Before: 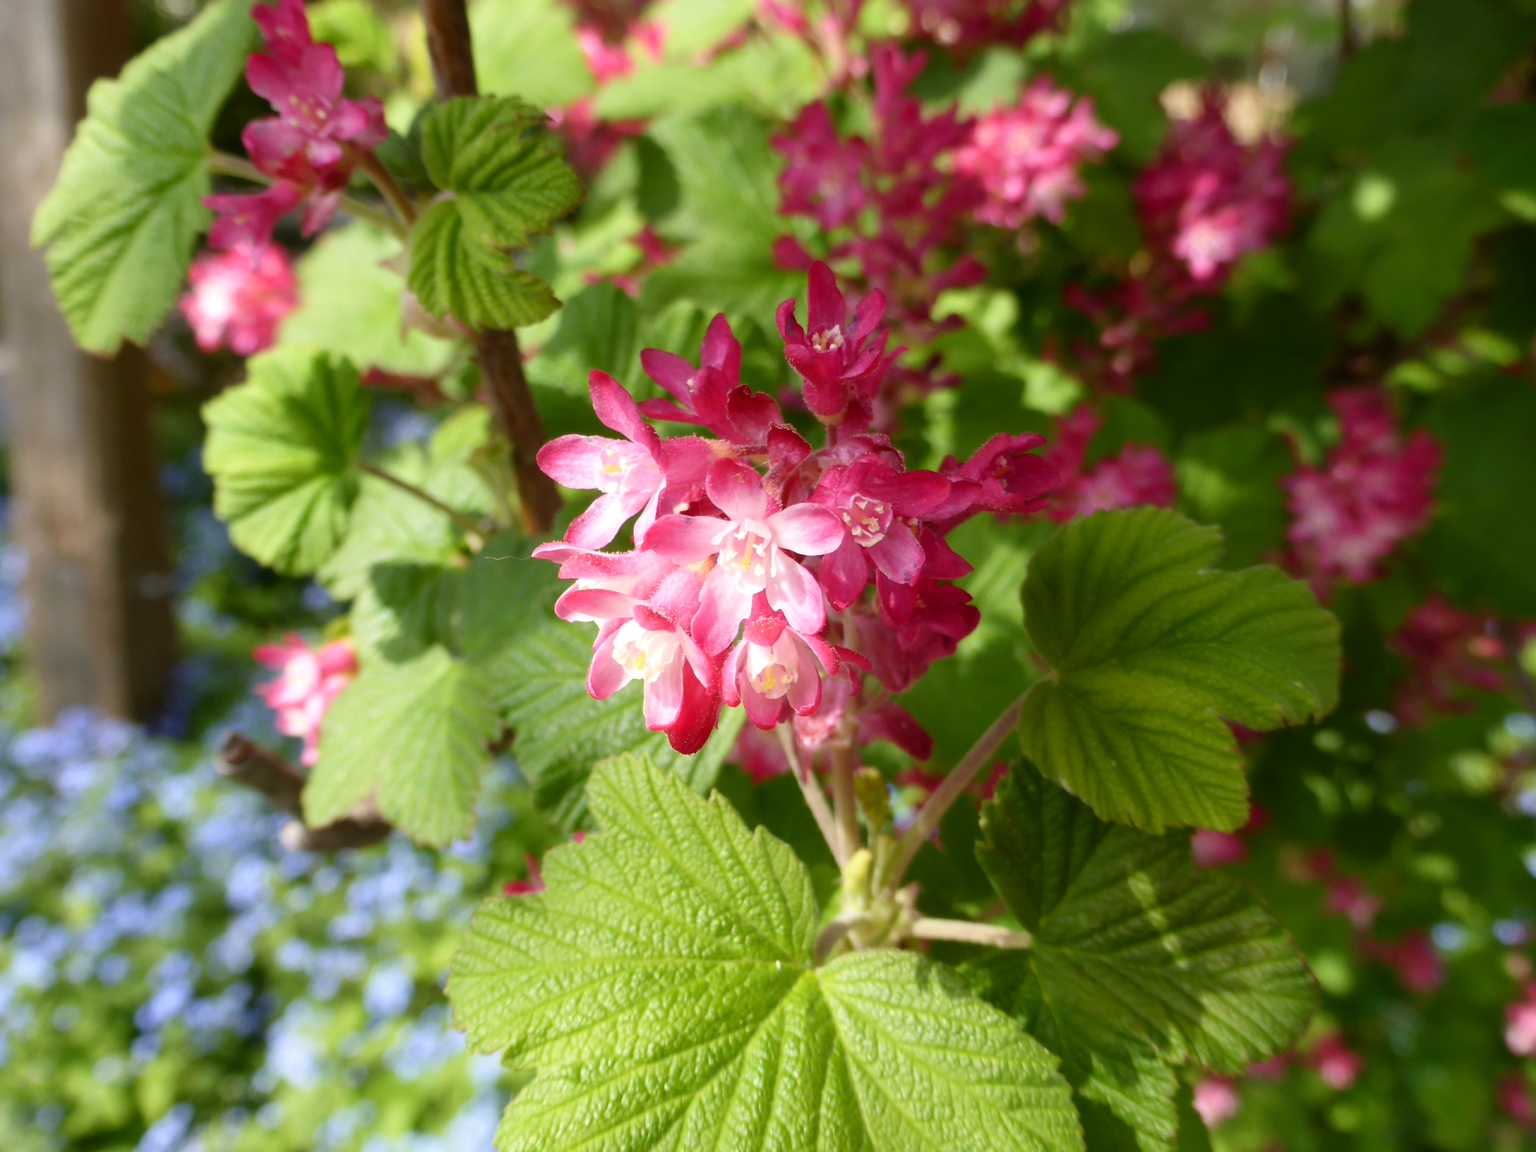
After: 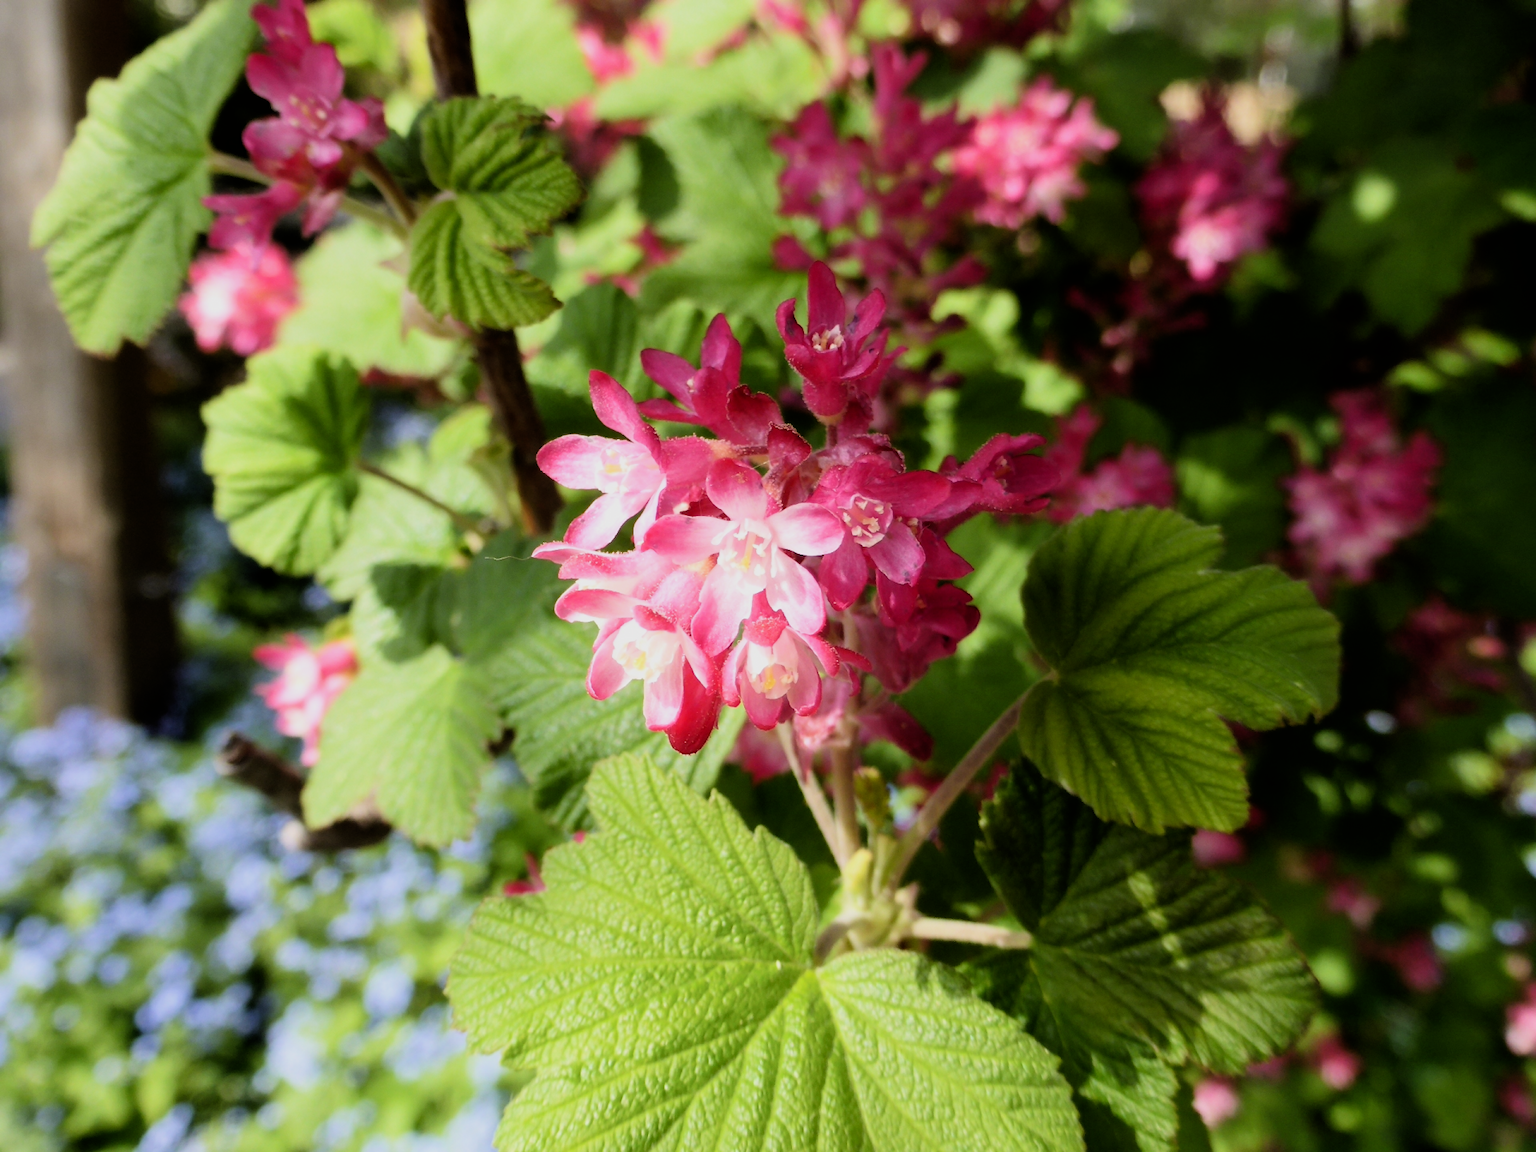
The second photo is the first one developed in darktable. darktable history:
filmic rgb: black relative exposure -4.98 EV, white relative exposure 3.95 EV, hardness 2.88, contrast 1.401
